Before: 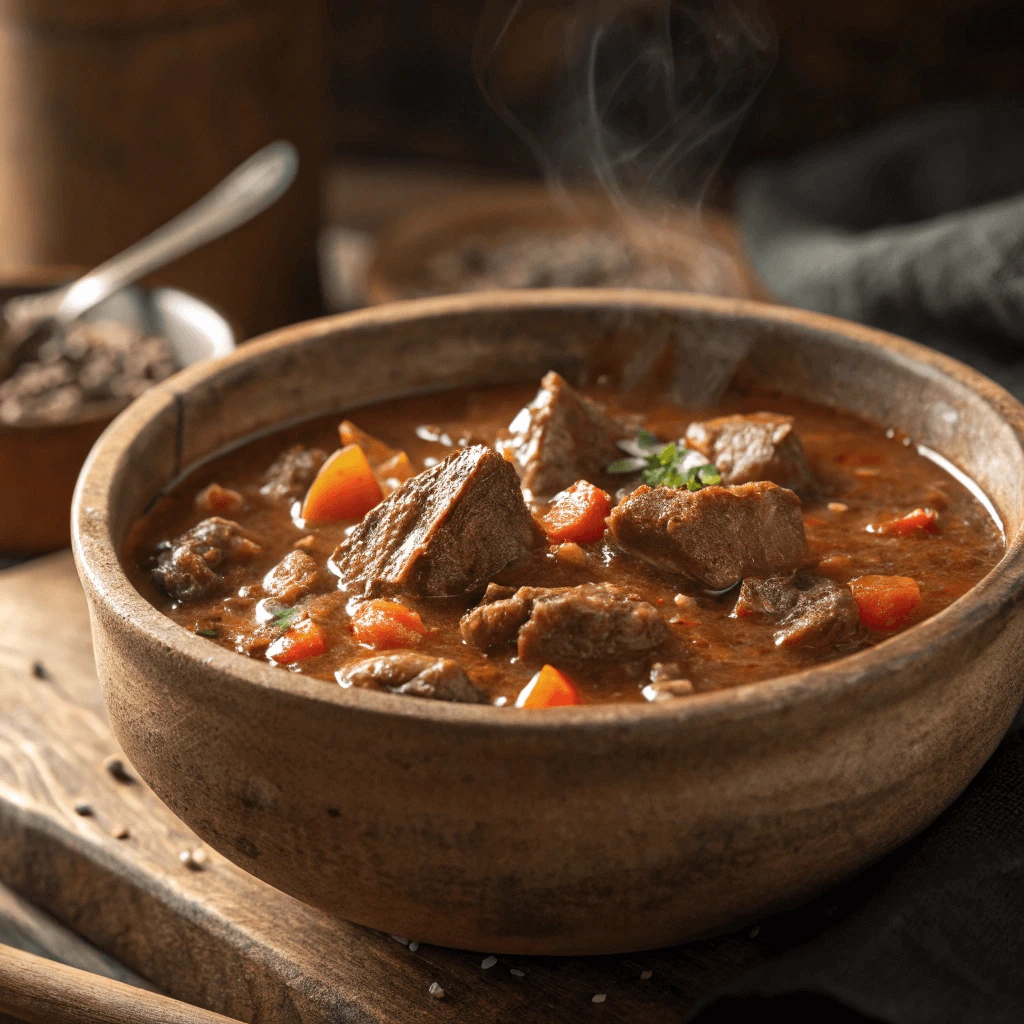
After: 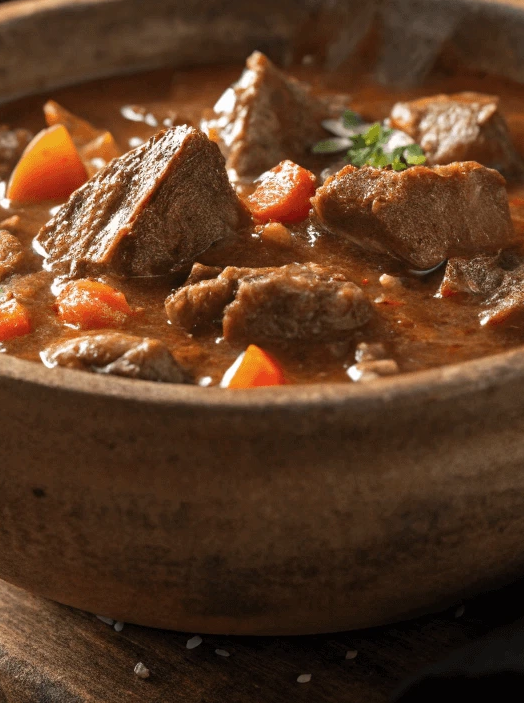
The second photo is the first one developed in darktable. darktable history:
crop and rotate: left 28.901%, top 31.263%, right 19.832%
